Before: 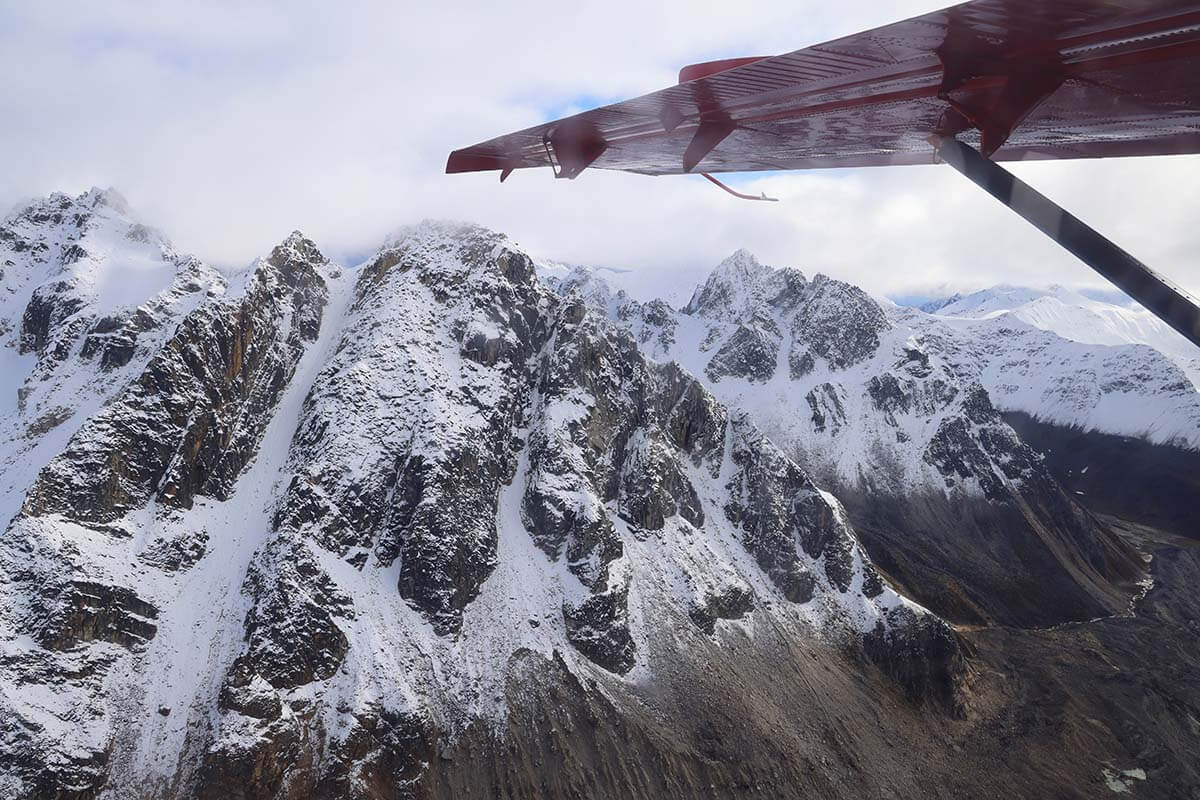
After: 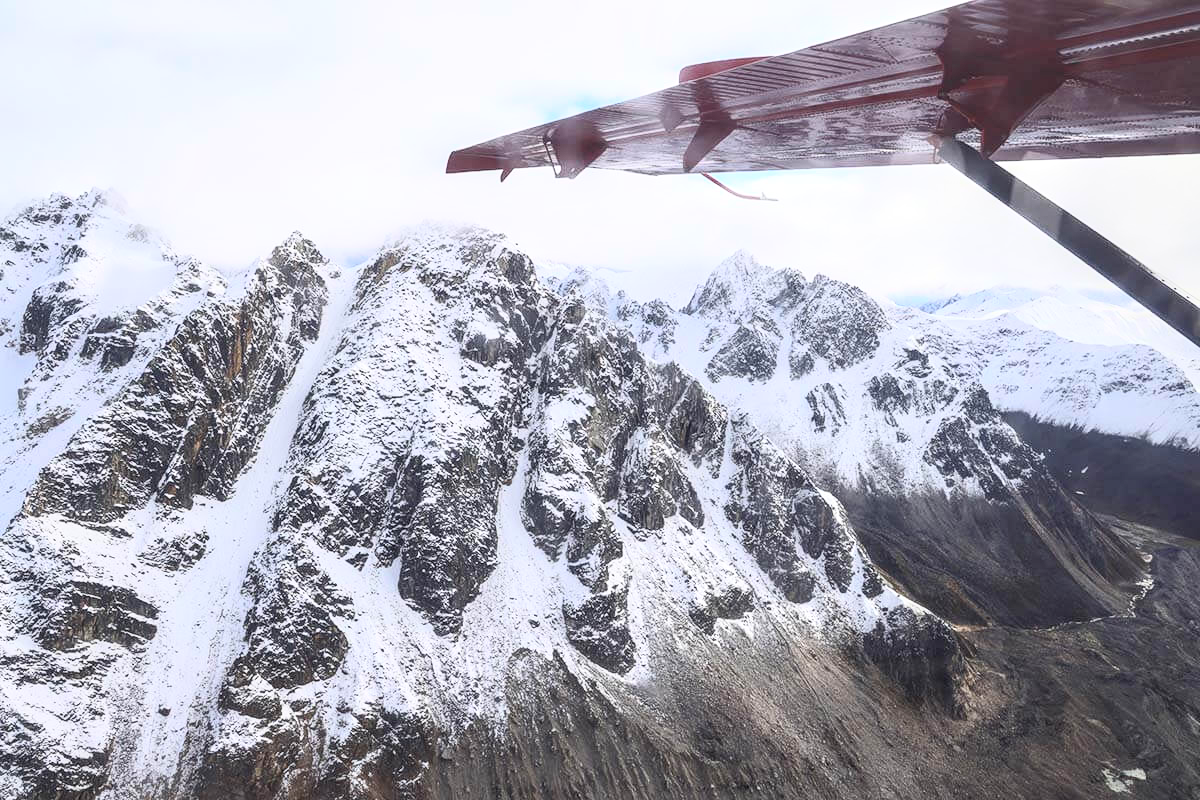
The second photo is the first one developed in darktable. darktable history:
local contrast: on, module defaults
contrast brightness saturation: contrast 0.371, brightness 0.527
